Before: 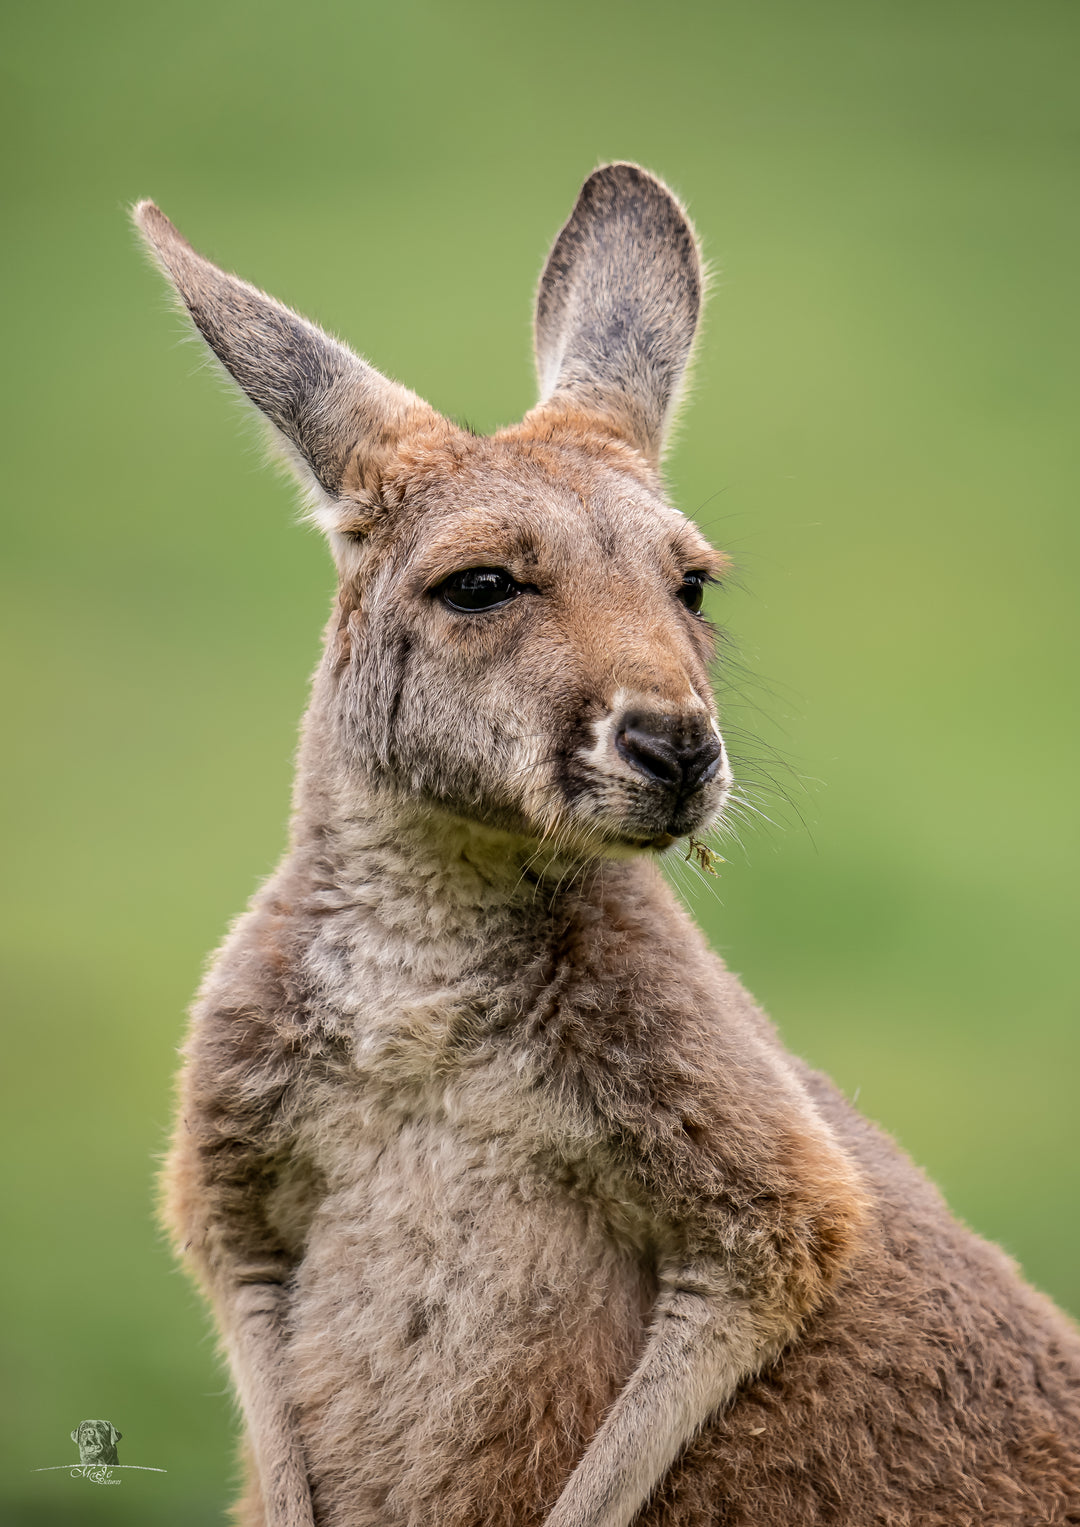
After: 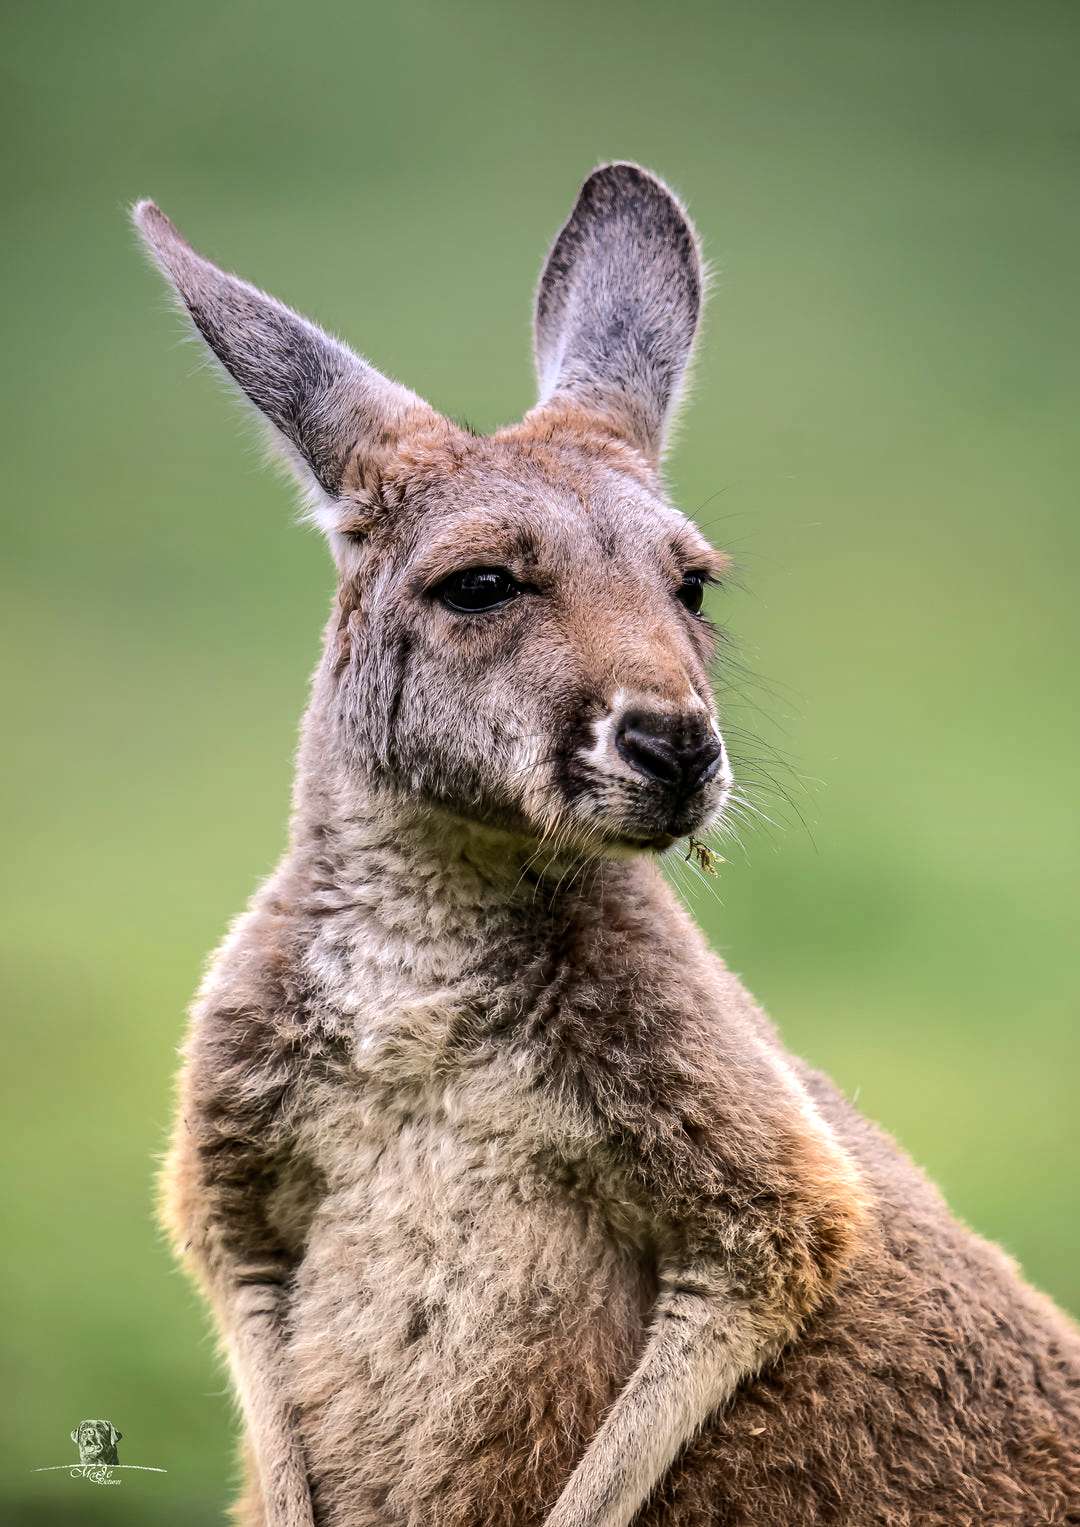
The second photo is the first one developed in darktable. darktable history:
tone equalizer: -8 EV -0.75 EV, -7 EV -0.7 EV, -6 EV -0.6 EV, -5 EV -0.4 EV, -3 EV 0.4 EV, -2 EV 0.6 EV, -1 EV 0.7 EV, +0 EV 0.75 EV, edges refinement/feathering 500, mask exposure compensation -1.57 EV, preserve details no
graduated density: hue 238.83°, saturation 50%
